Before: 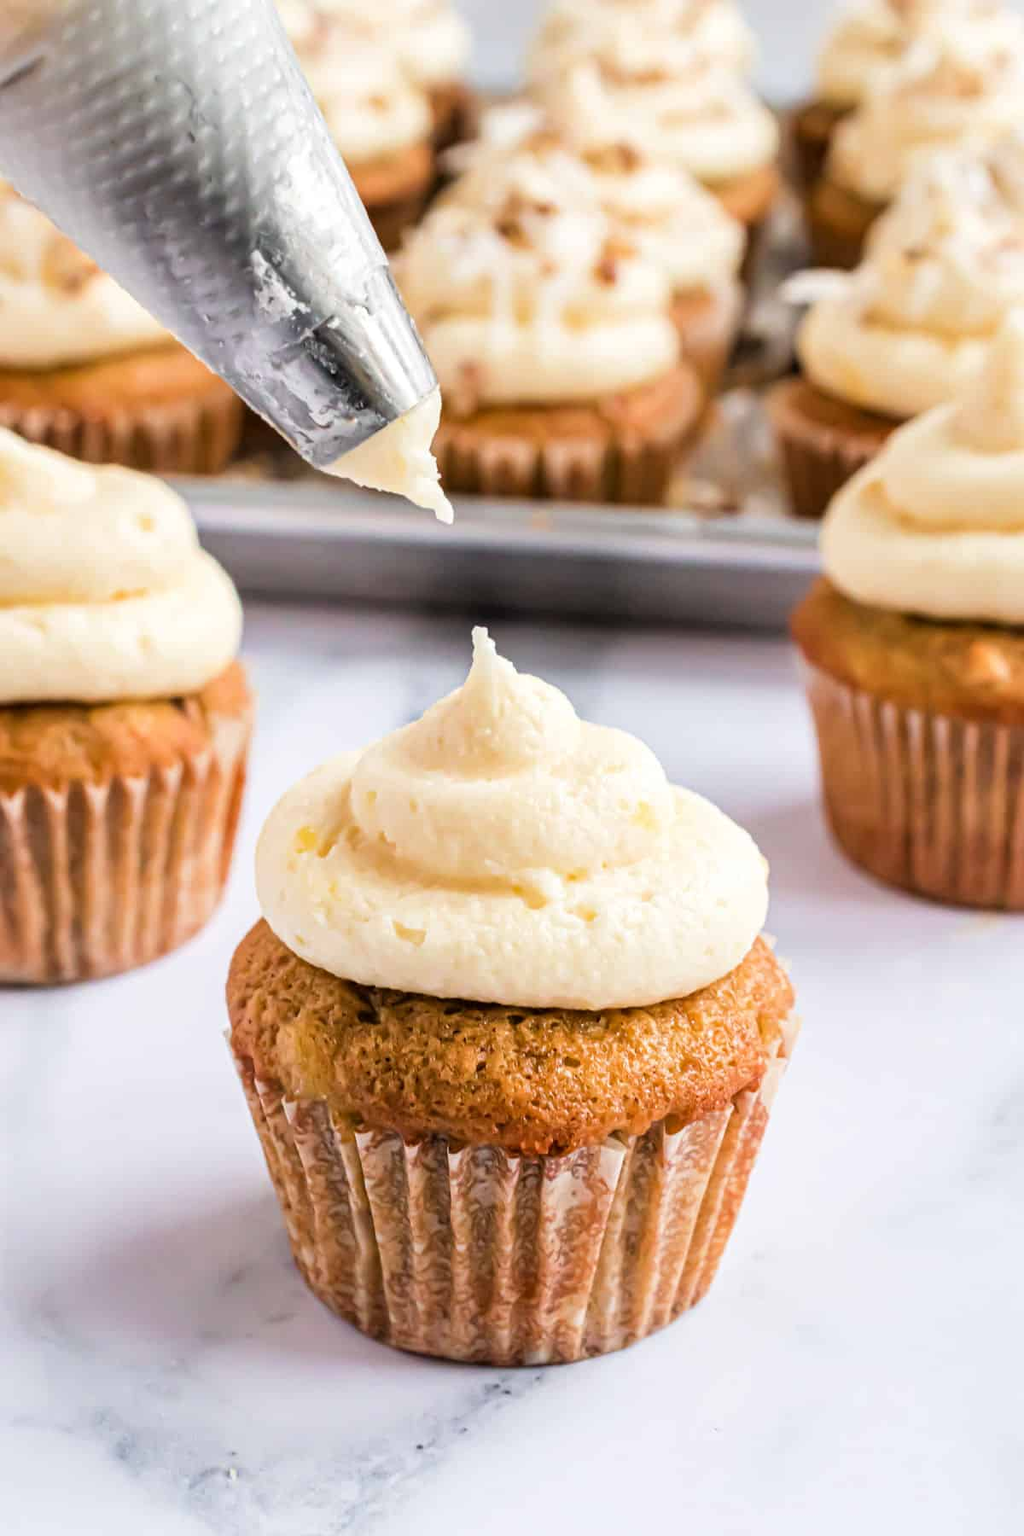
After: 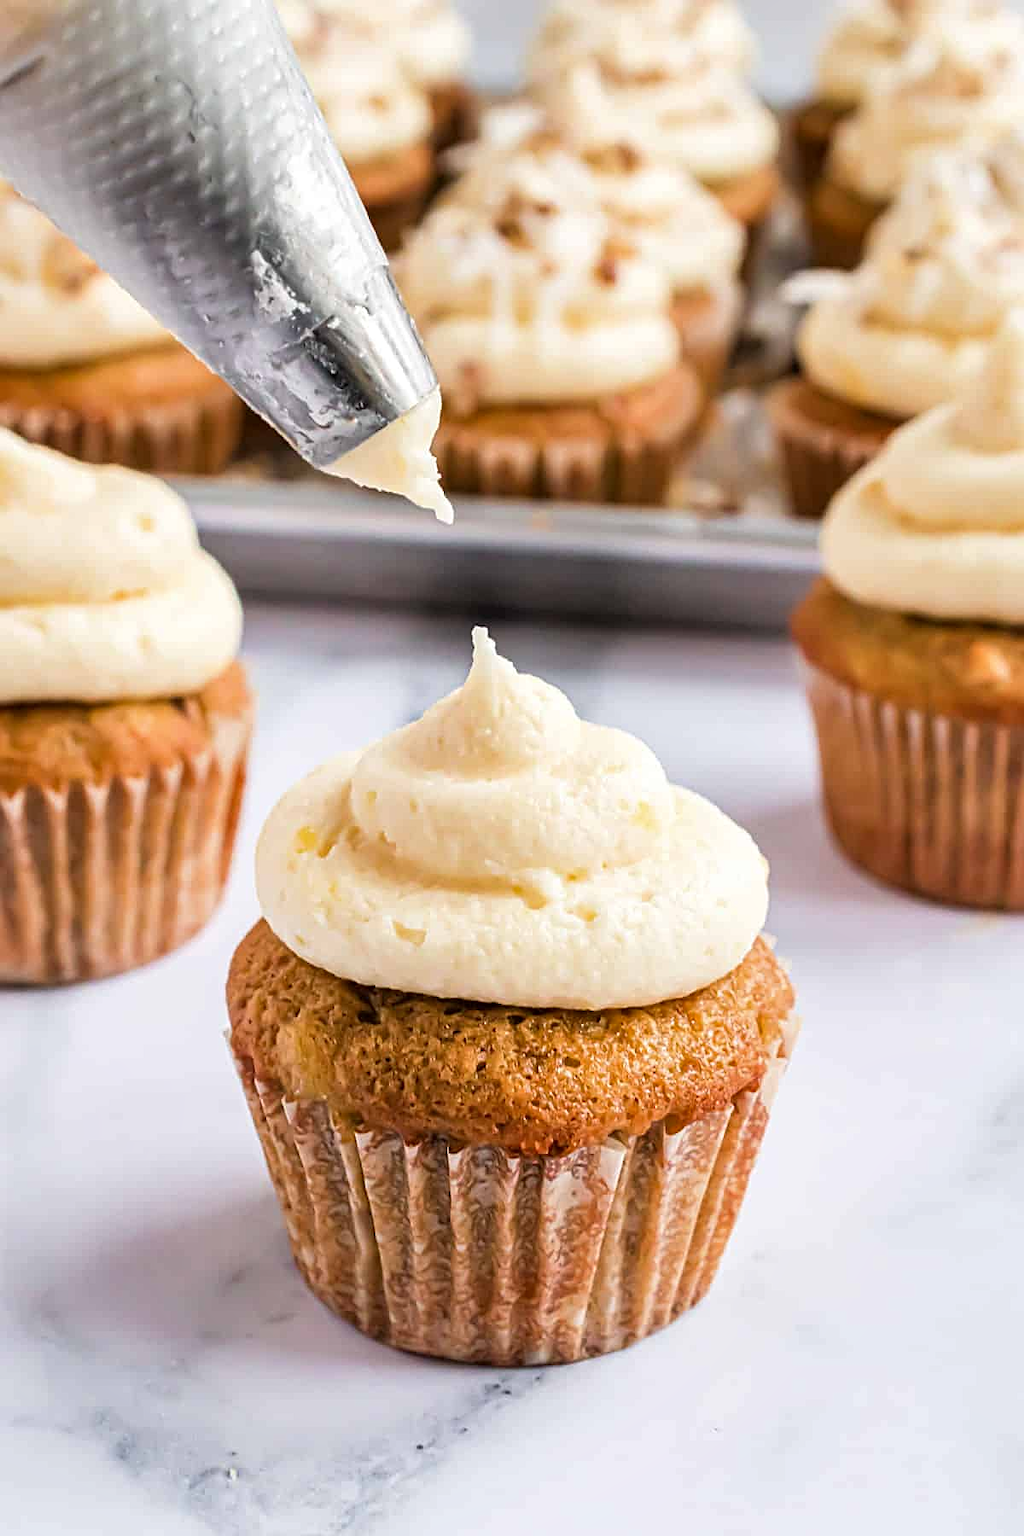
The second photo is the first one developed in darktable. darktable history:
shadows and highlights: radius 125.74, shadows 30.47, highlights -30.66, low approximation 0.01, soften with gaussian
sharpen: on, module defaults
